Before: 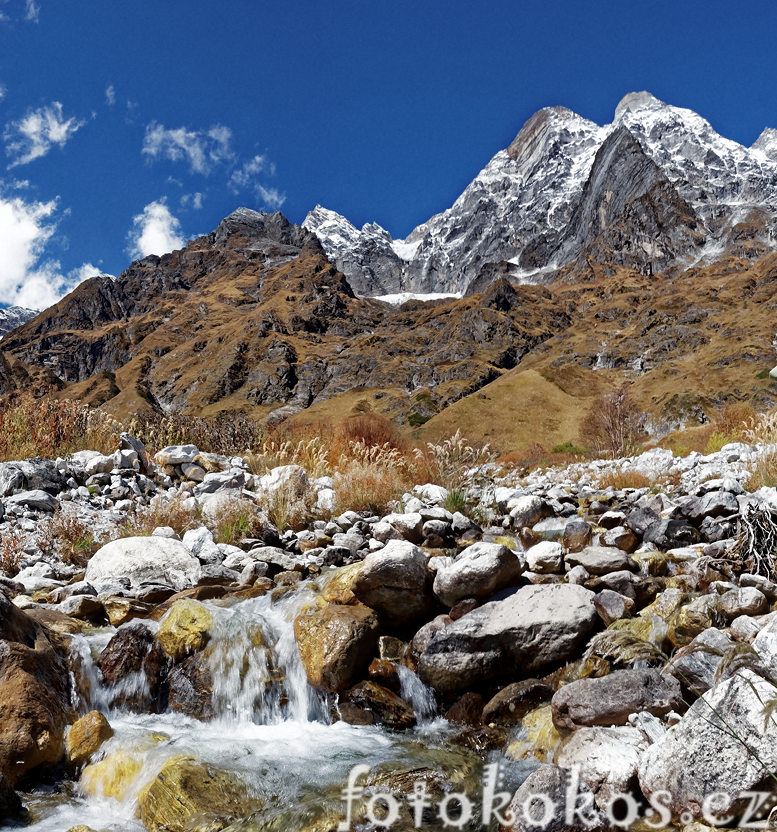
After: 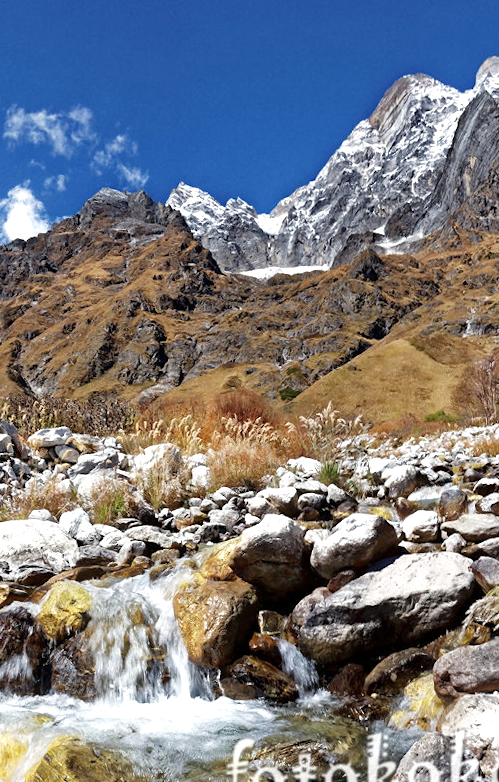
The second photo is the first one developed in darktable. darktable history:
exposure: exposure 0.426 EV, compensate highlight preservation false
crop: left 15.419%, right 17.914%
rotate and perspective: rotation -2.12°, lens shift (vertical) 0.009, lens shift (horizontal) -0.008, automatic cropping original format, crop left 0.036, crop right 0.964, crop top 0.05, crop bottom 0.959
